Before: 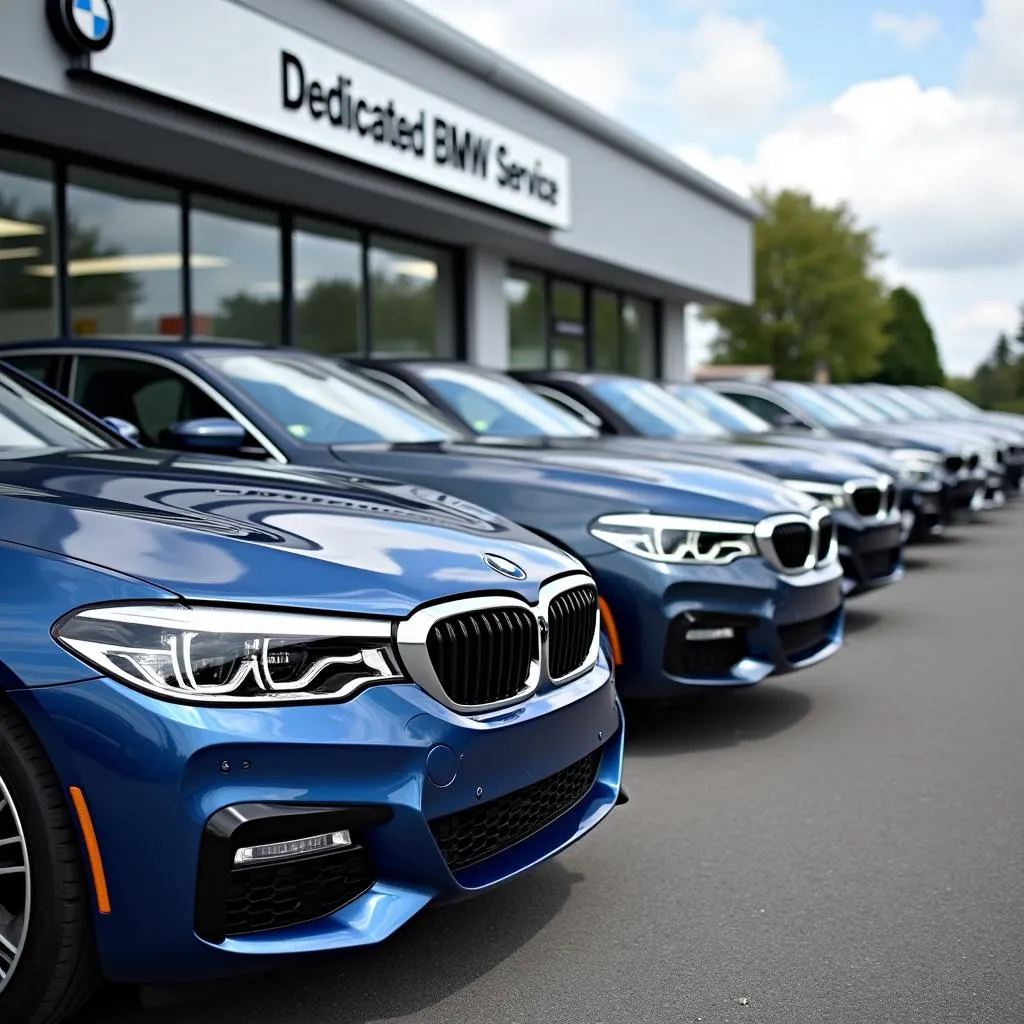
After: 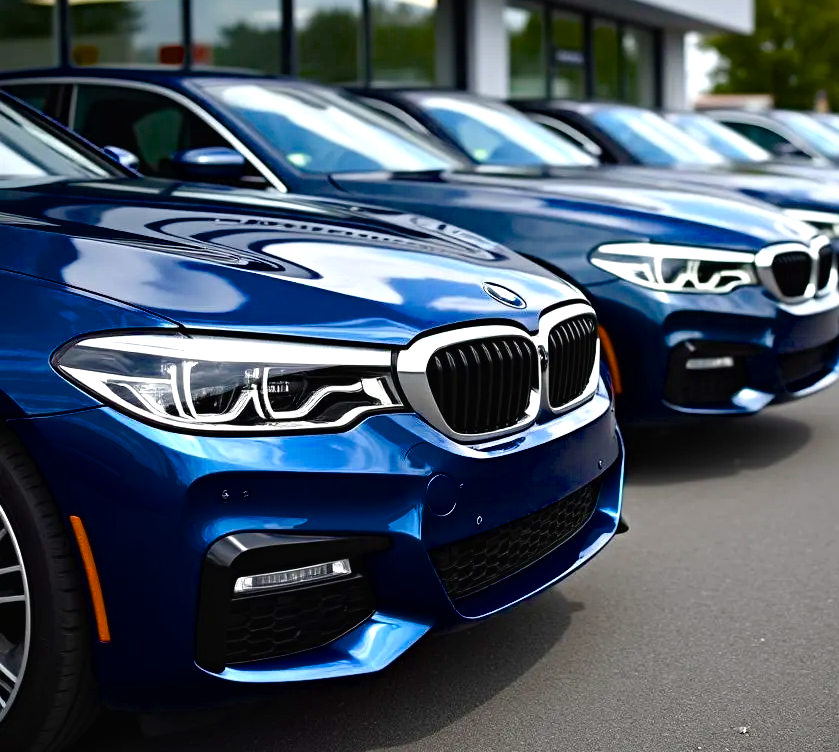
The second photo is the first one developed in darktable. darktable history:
crop: top 26.487%, right 17.977%
color balance rgb: global offset › luminance 0.227%, linear chroma grading › global chroma 14.937%, perceptual saturation grading › global saturation 20%, perceptual saturation grading › highlights -25.882%, perceptual saturation grading › shadows 49.914%, global vibrance 9.497%, contrast 14.524%, saturation formula JzAzBz (2021)
exposure: compensate highlight preservation false
